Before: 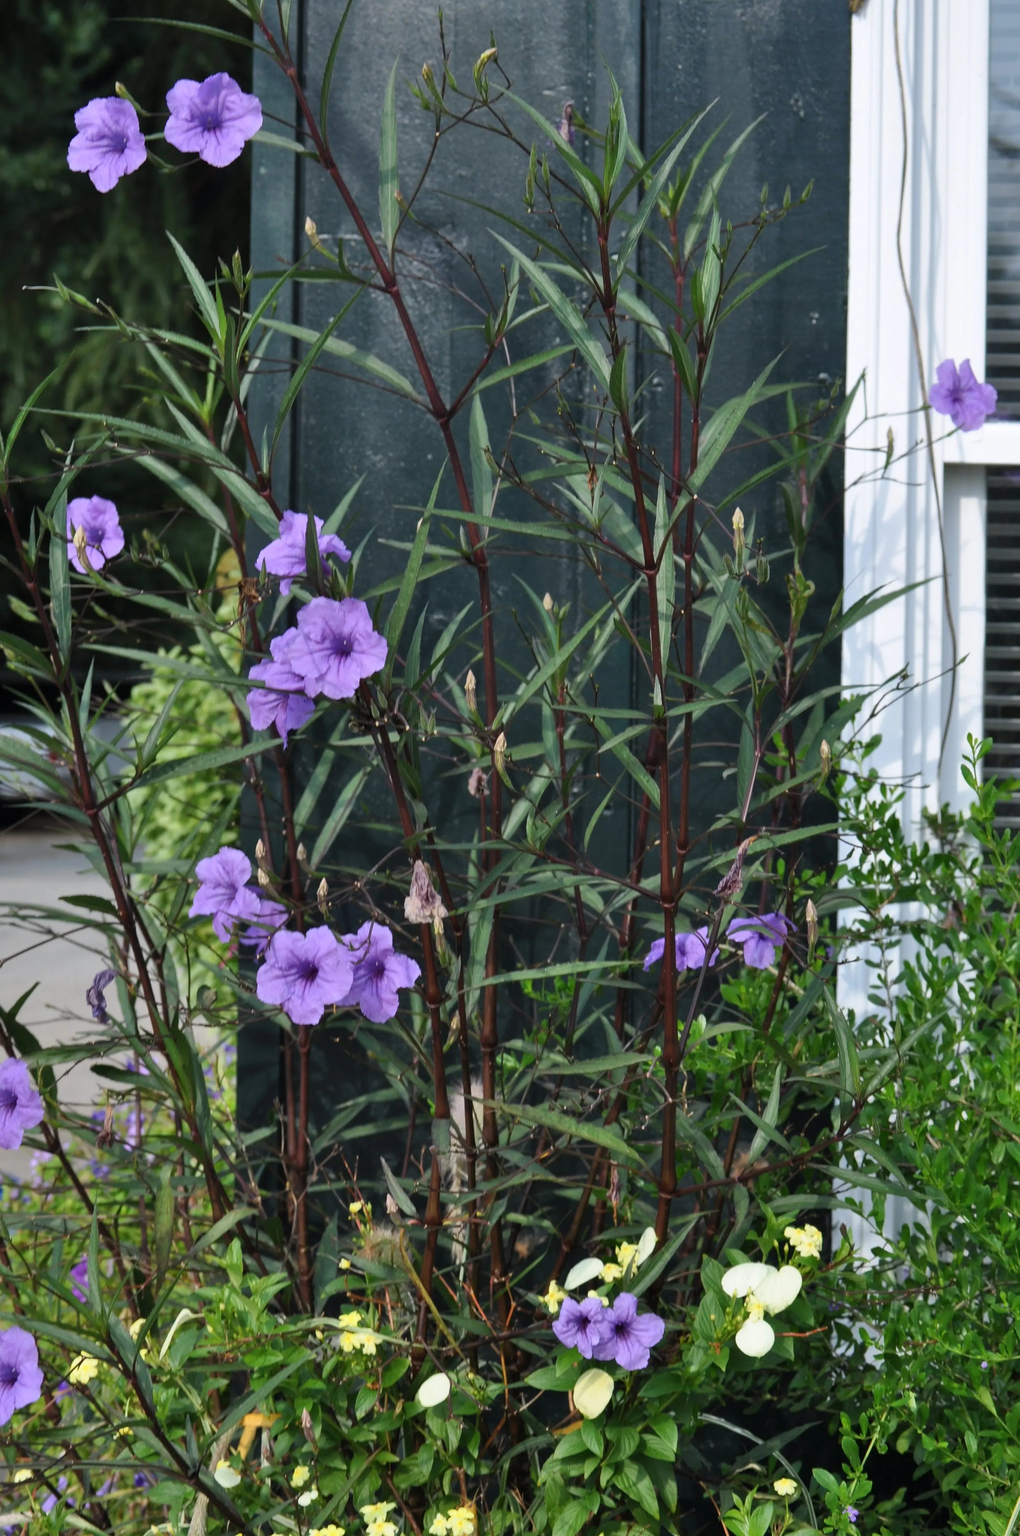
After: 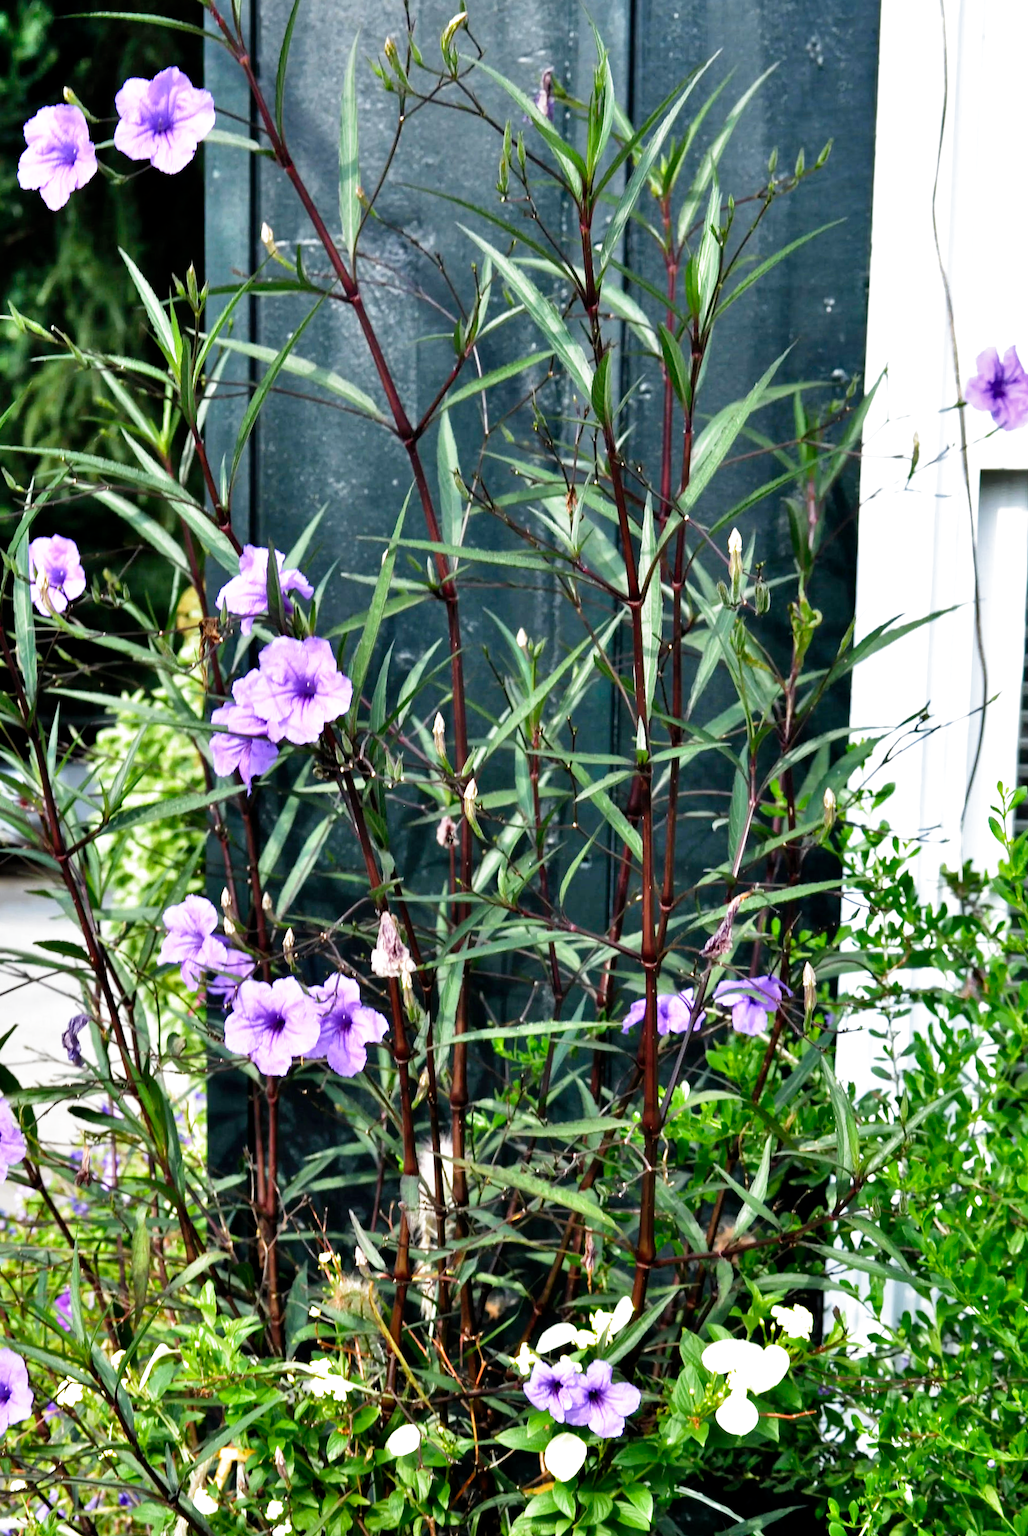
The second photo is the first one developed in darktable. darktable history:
filmic rgb: middle gray luminance 8.8%, black relative exposure -6.3 EV, white relative exposure 2.7 EV, threshold 6 EV, target black luminance 0%, hardness 4.74, latitude 73.47%, contrast 1.332, shadows ↔ highlights balance 10.13%, add noise in highlights 0, preserve chrominance no, color science v3 (2019), use custom middle-gray values true, iterations of high-quality reconstruction 0, contrast in highlights soft, enable highlight reconstruction true
shadows and highlights: white point adjustment 1, soften with gaussian
rotate and perspective: rotation 0.062°, lens shift (vertical) 0.115, lens shift (horizontal) -0.133, crop left 0.047, crop right 0.94, crop top 0.061, crop bottom 0.94
